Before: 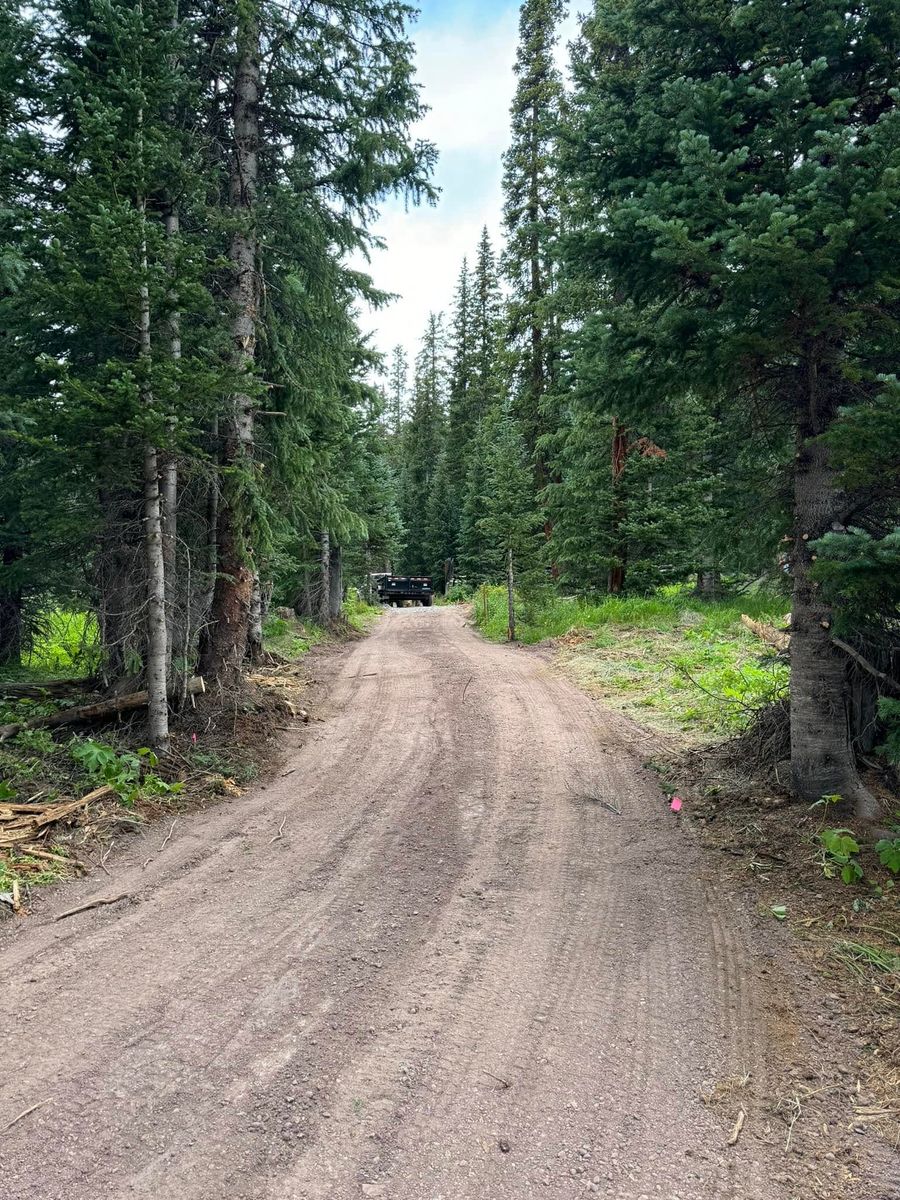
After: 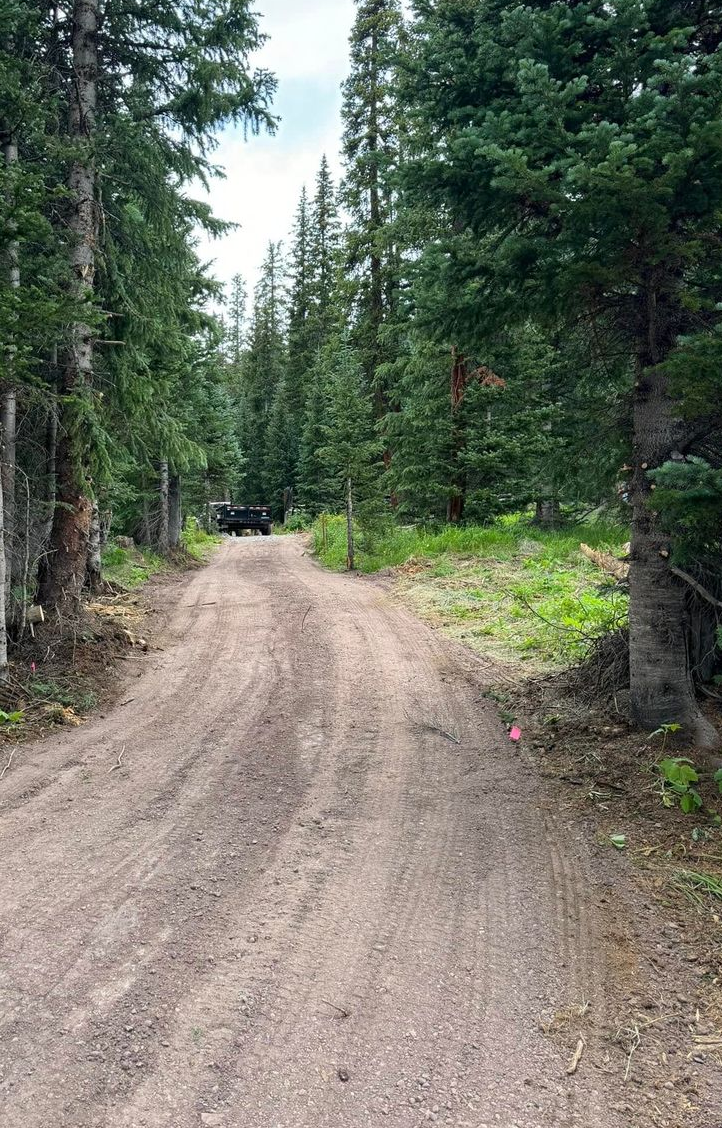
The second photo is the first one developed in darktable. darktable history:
crop and rotate: left 17.979%, top 5.941%, right 1.723%
